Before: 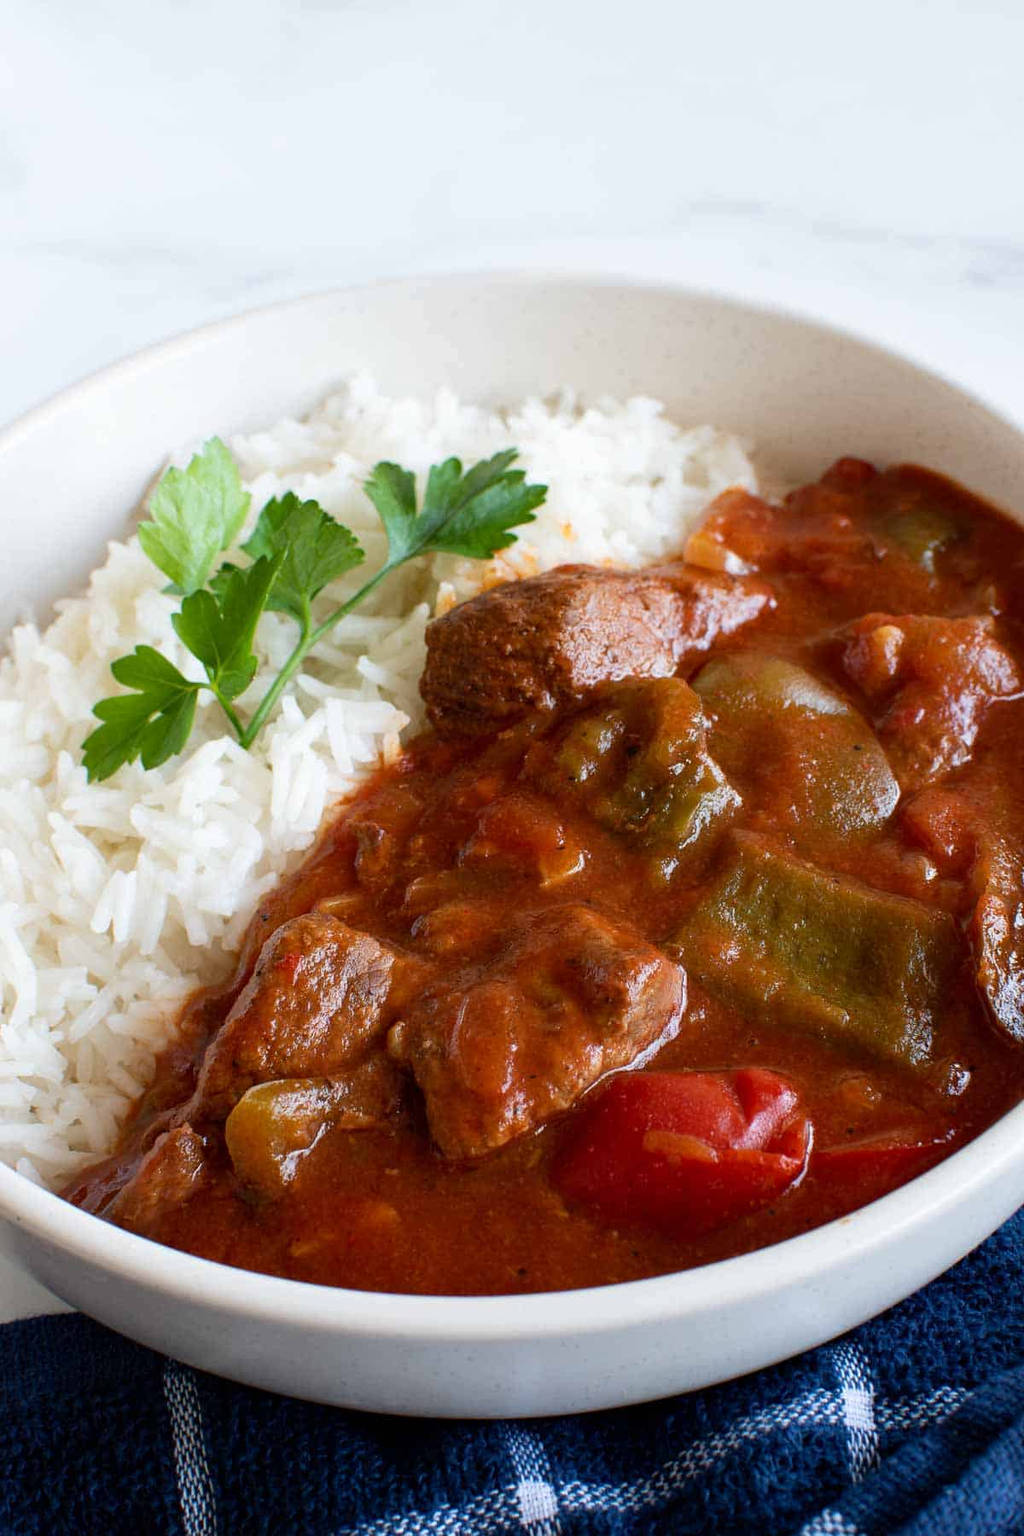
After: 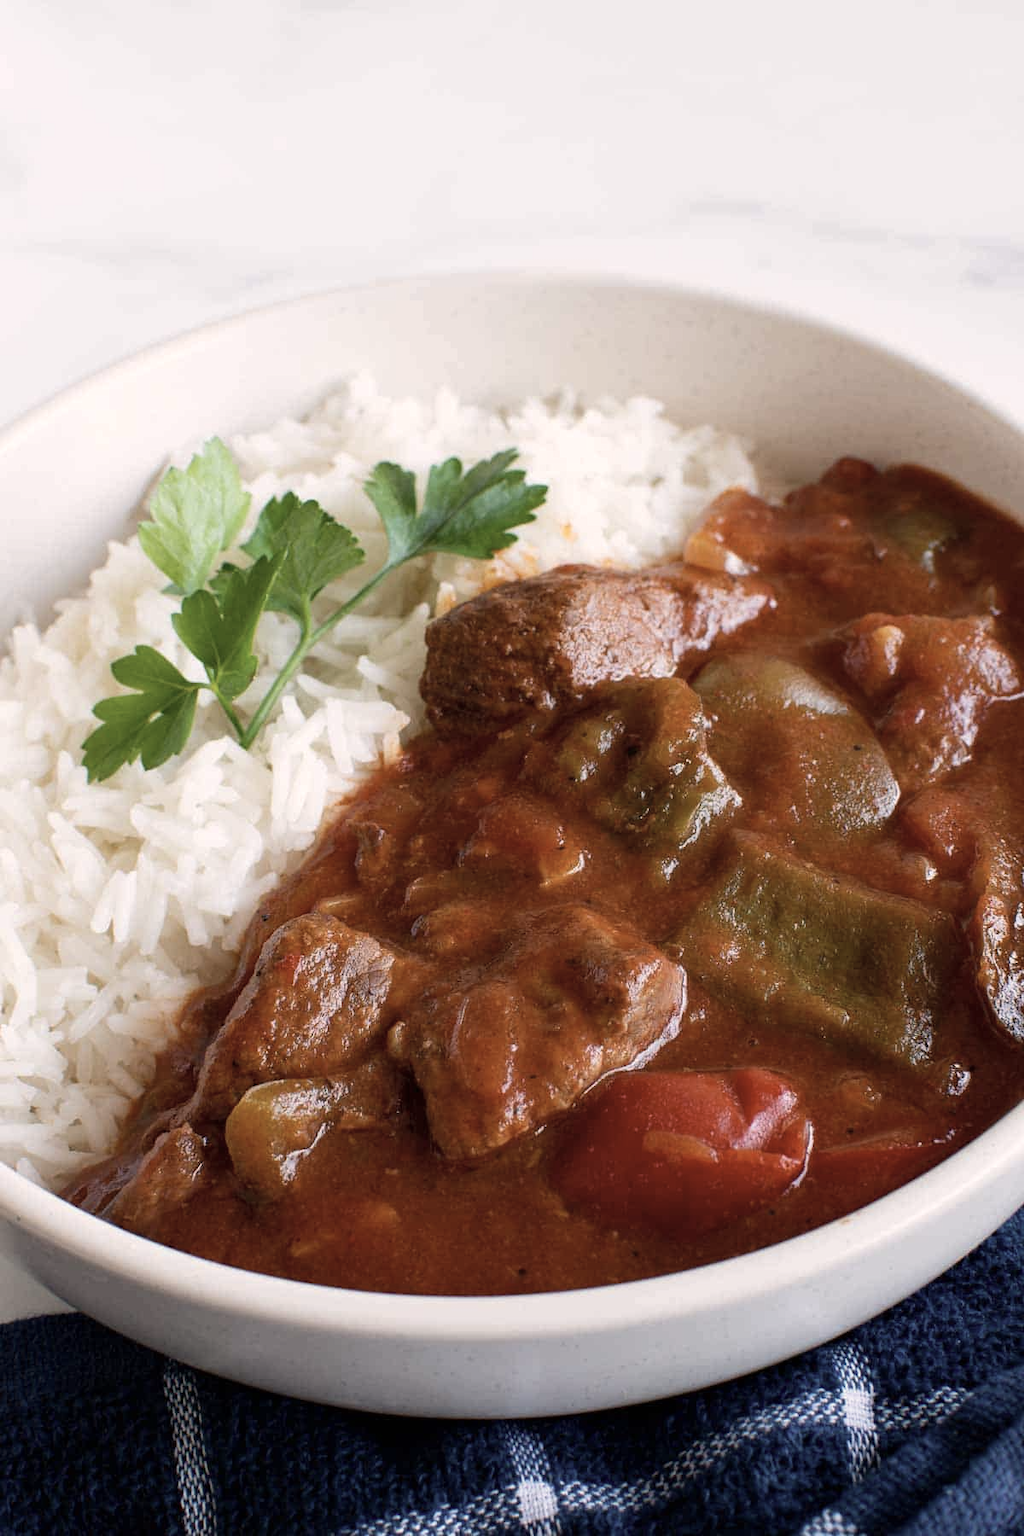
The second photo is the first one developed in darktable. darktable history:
color correction: highlights a* 5.51, highlights b* 5.25, saturation 0.678
